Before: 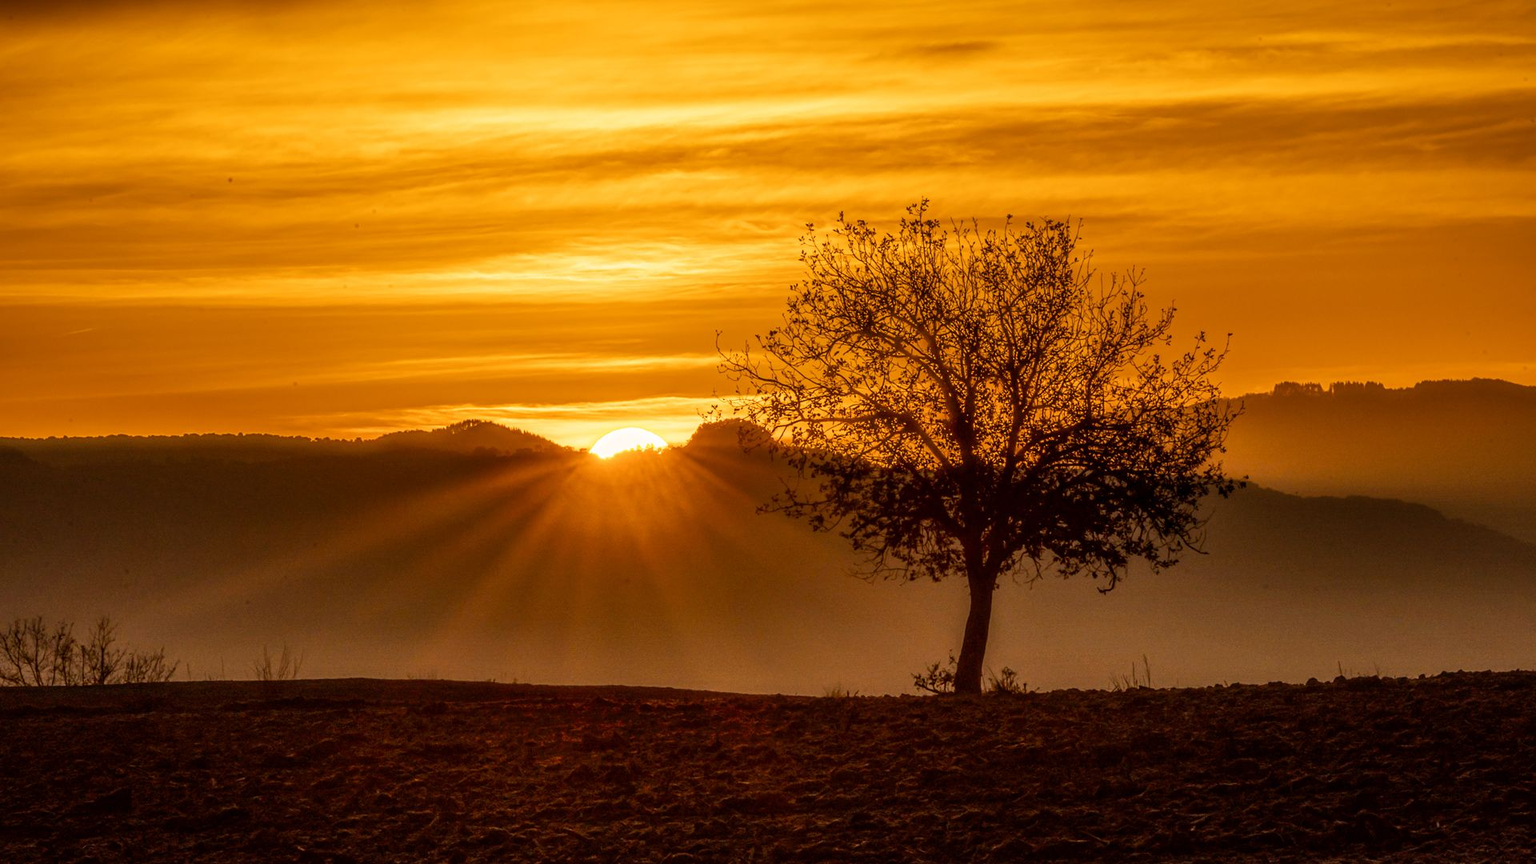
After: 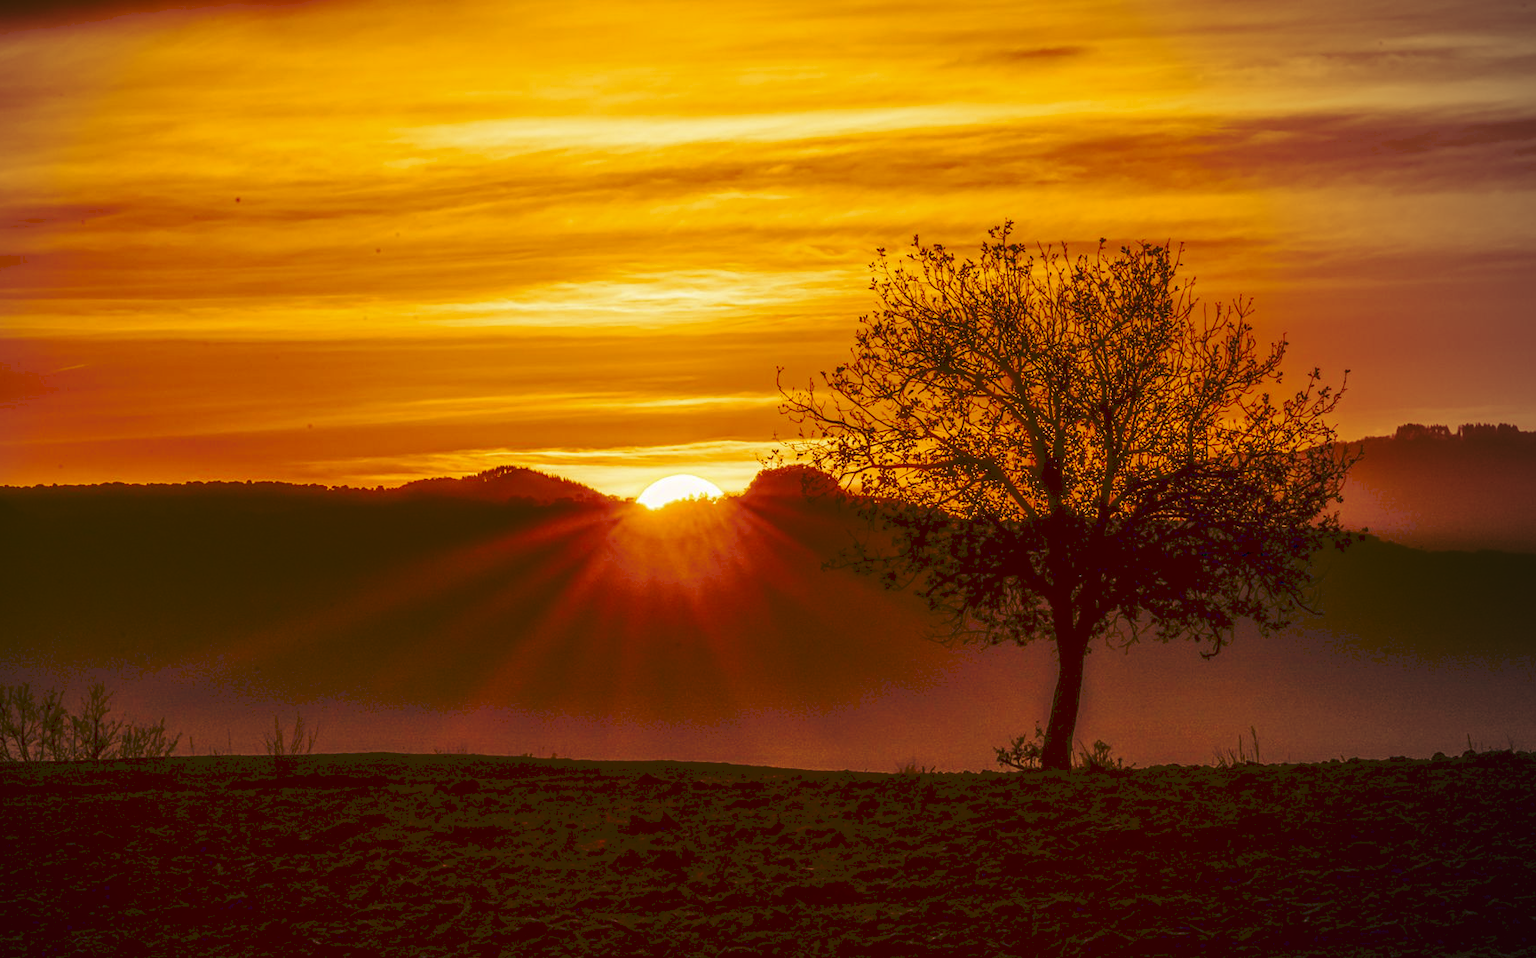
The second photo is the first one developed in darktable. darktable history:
contrast brightness saturation: brightness -0.2, saturation 0.08
tone curve: curves: ch0 [(0, 0) (0.003, 0.139) (0.011, 0.14) (0.025, 0.138) (0.044, 0.14) (0.069, 0.149) (0.1, 0.161) (0.136, 0.179) (0.177, 0.203) (0.224, 0.245) (0.277, 0.302) (0.335, 0.382) (0.399, 0.461) (0.468, 0.546) (0.543, 0.614) (0.623, 0.687) (0.709, 0.758) (0.801, 0.84) (0.898, 0.912) (1, 1)], preserve colors none
vignetting: center (-0.15, 0.013)
crop and rotate: left 1.088%, right 8.807%
